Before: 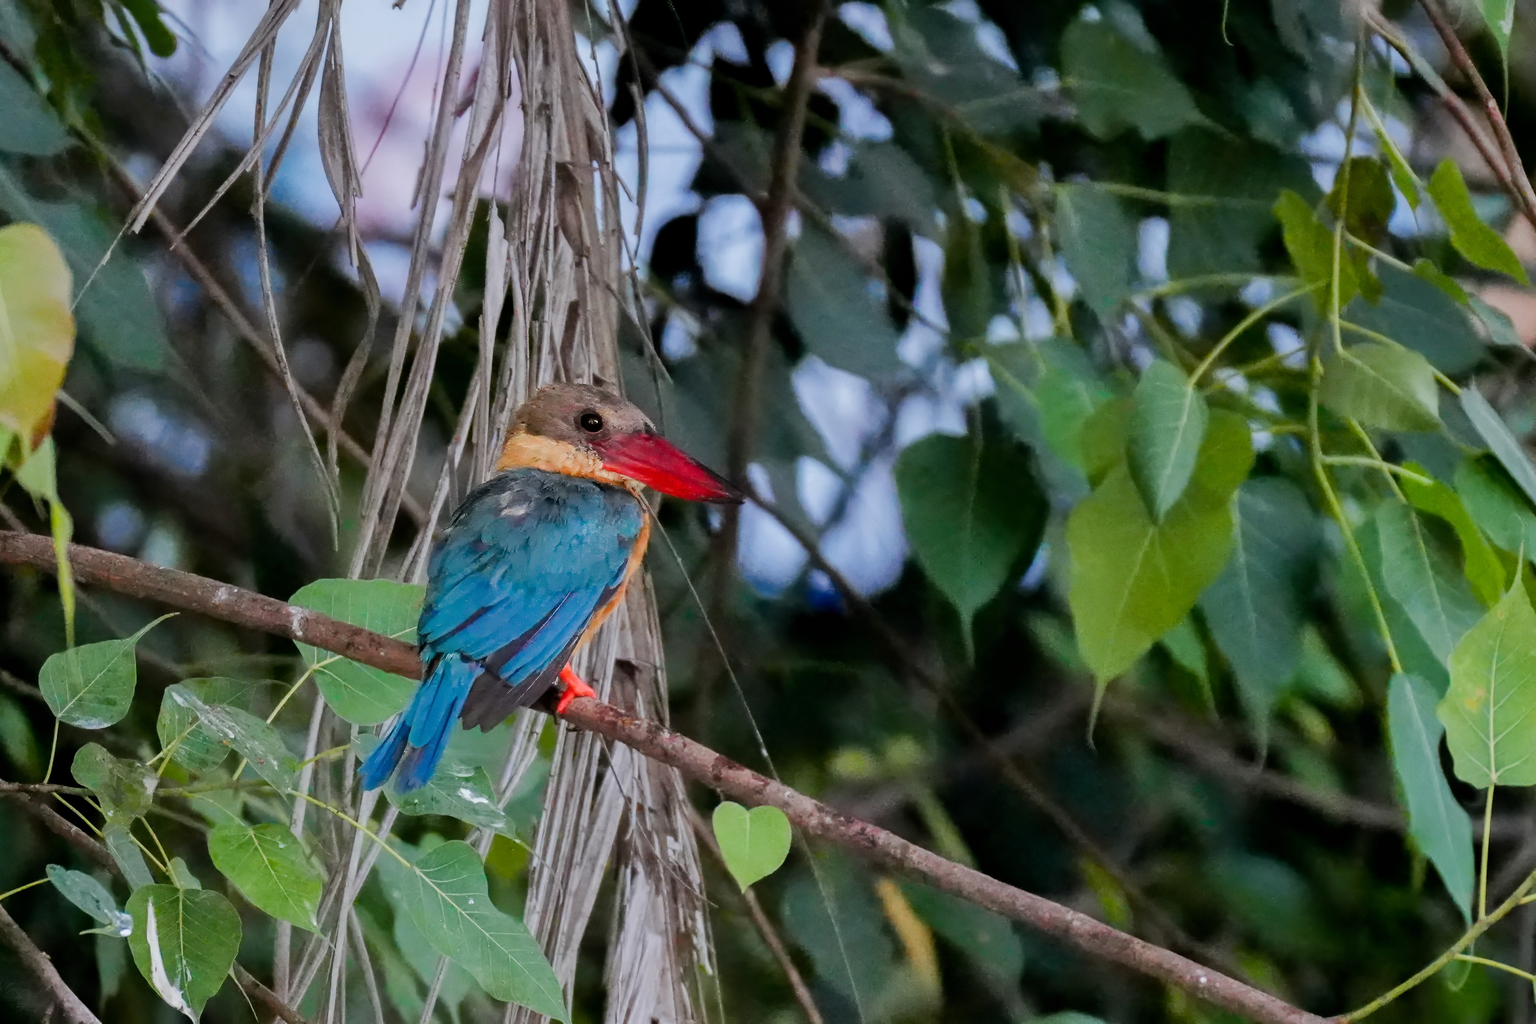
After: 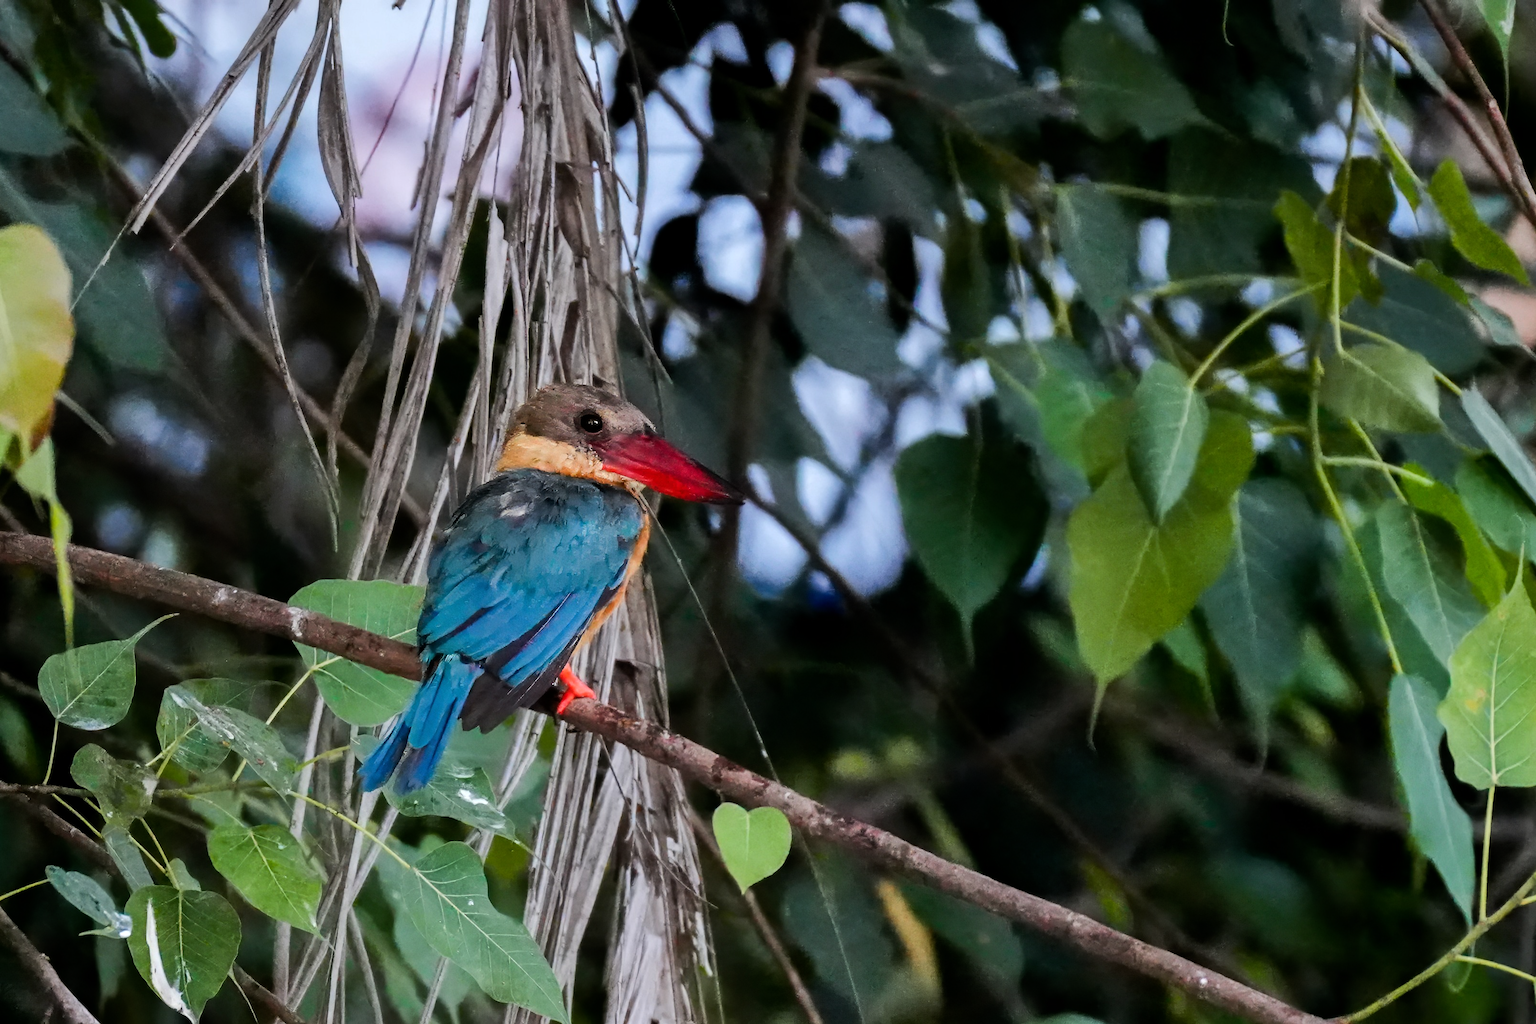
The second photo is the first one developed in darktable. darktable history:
exposure: exposure -0.322 EV, compensate highlight preservation false
crop: left 0.077%
tone equalizer: -8 EV -0.755 EV, -7 EV -0.733 EV, -6 EV -0.565 EV, -5 EV -0.424 EV, -3 EV 0.373 EV, -2 EV 0.6 EV, -1 EV 0.696 EV, +0 EV 0.728 EV, edges refinement/feathering 500, mask exposure compensation -1.57 EV, preserve details no
